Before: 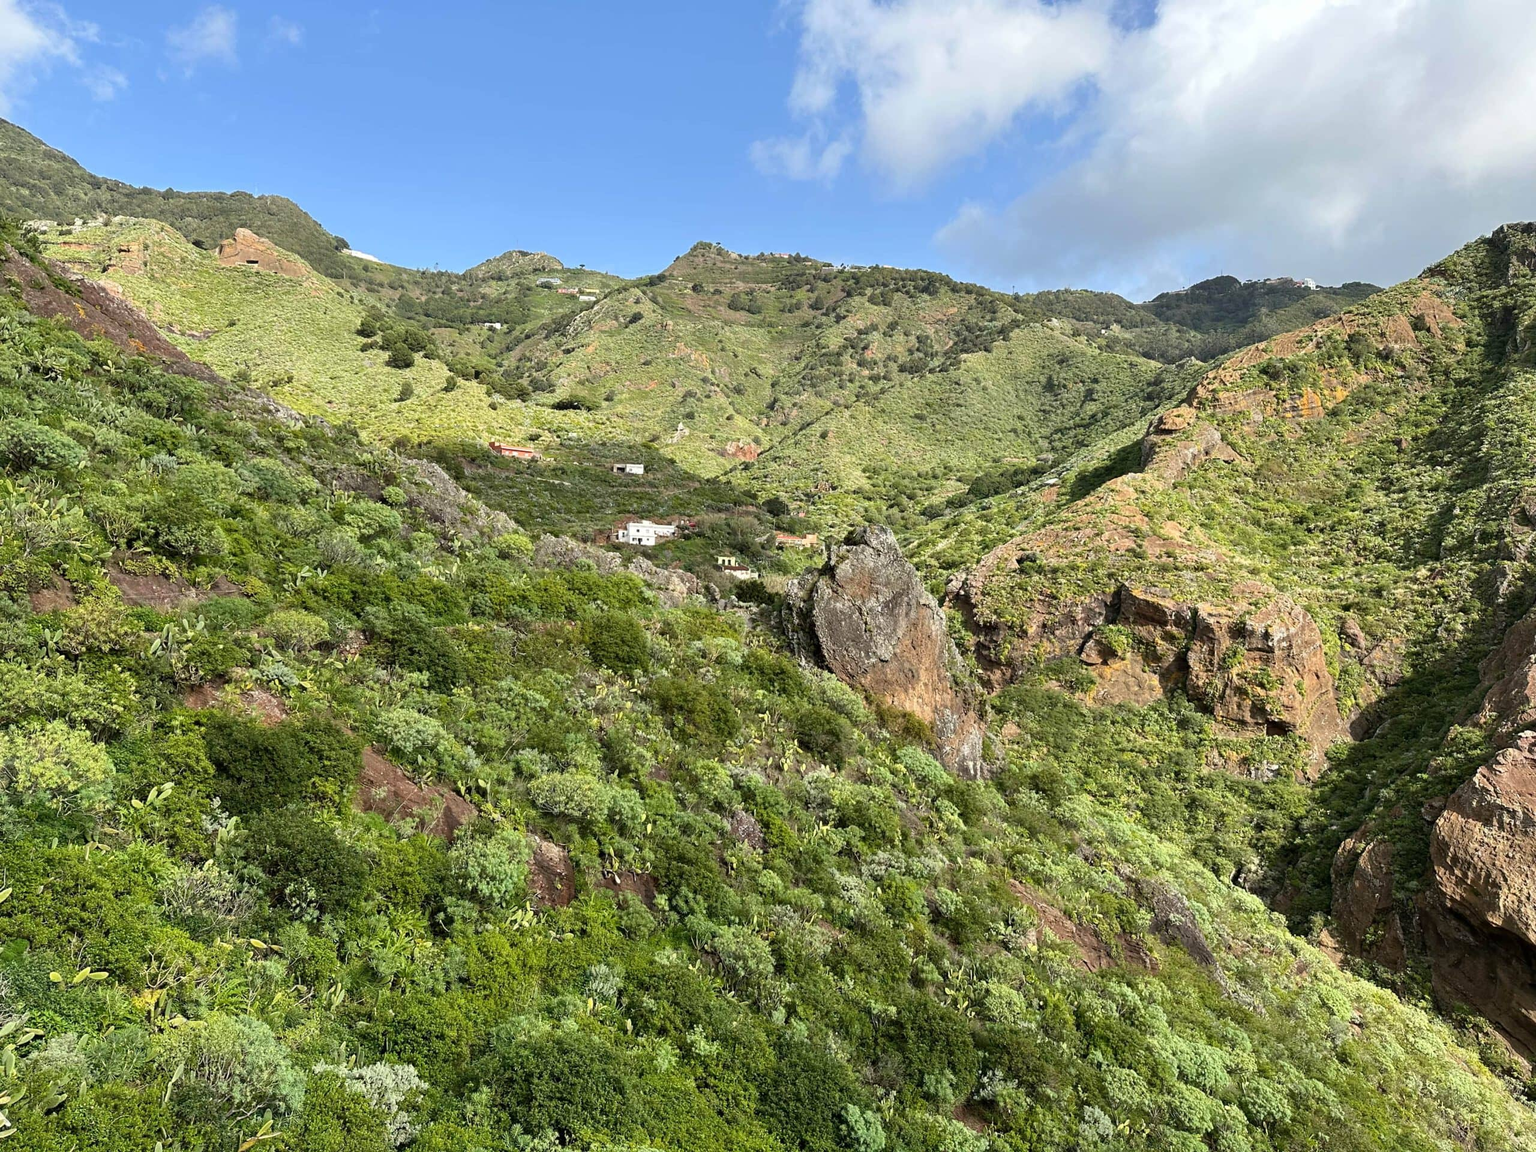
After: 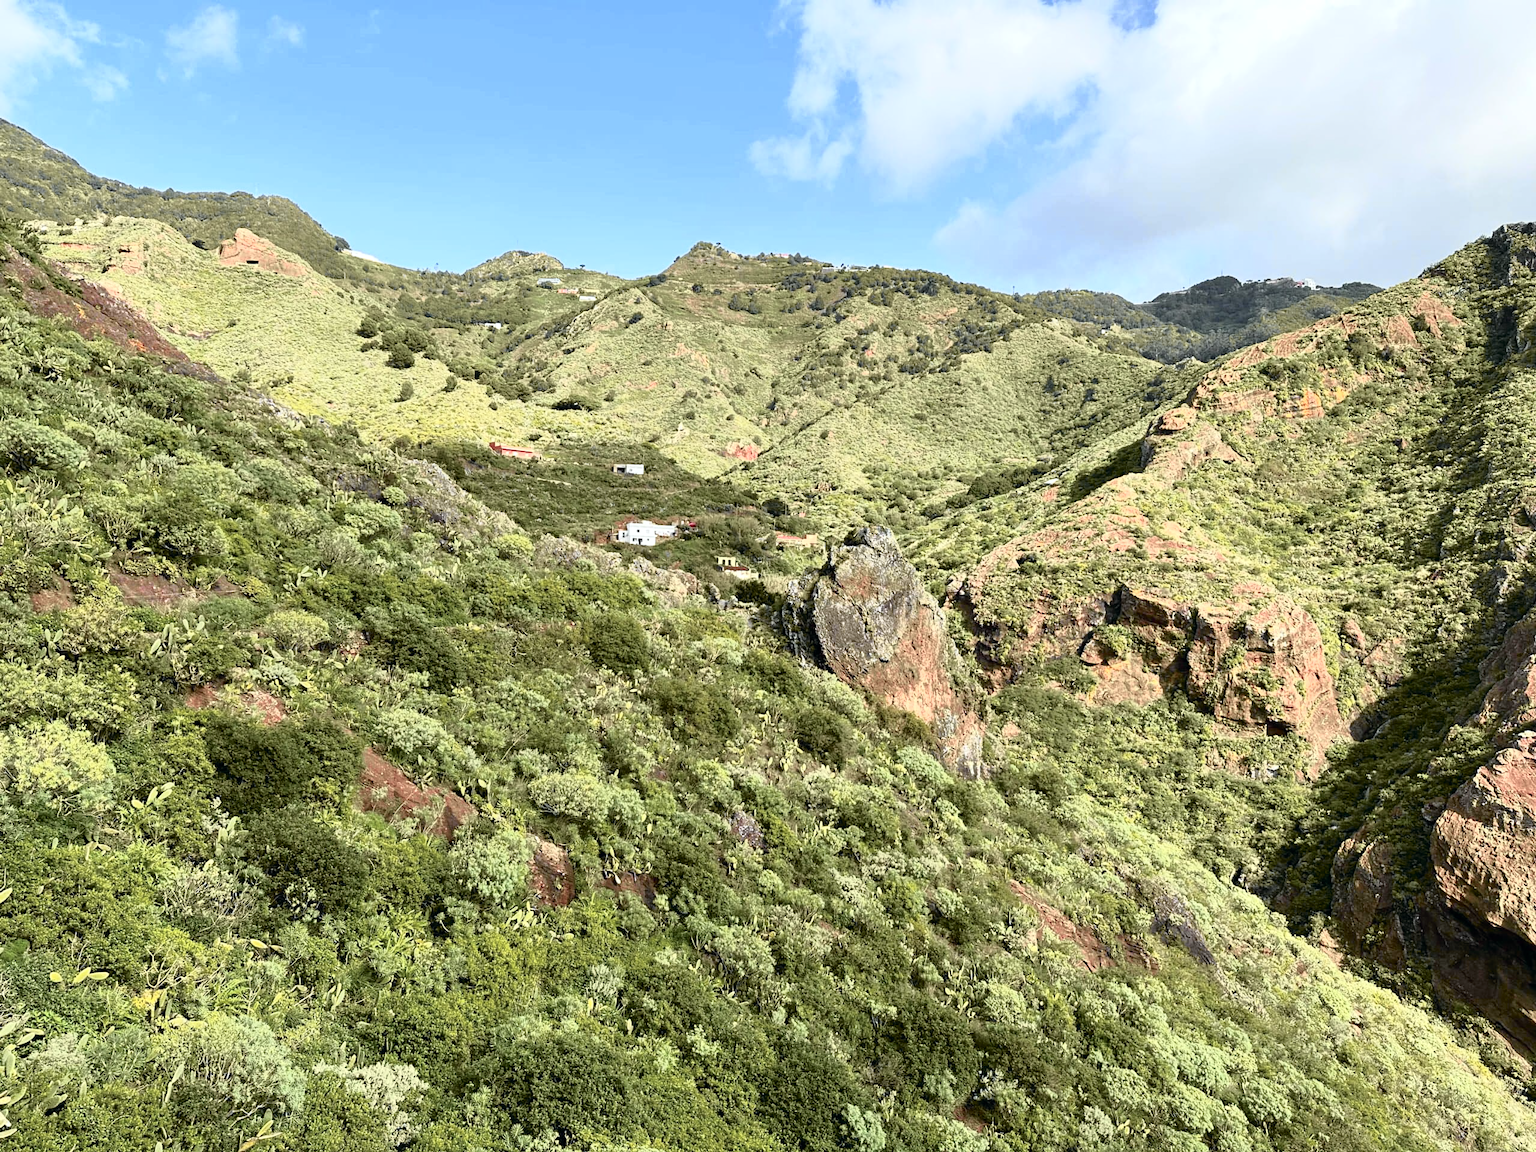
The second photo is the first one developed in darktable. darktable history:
tone curve: curves: ch0 [(0, 0) (0.105, 0.068) (0.195, 0.162) (0.283, 0.283) (0.384, 0.404) (0.485, 0.531) (0.638, 0.681) (0.795, 0.879) (1, 0.977)]; ch1 [(0, 0) (0.161, 0.092) (0.35, 0.33) (0.379, 0.401) (0.456, 0.469) (0.504, 0.498) (0.53, 0.532) (0.58, 0.619) (0.635, 0.671) (1, 1)]; ch2 [(0, 0) (0.371, 0.362) (0.437, 0.437) (0.483, 0.484) (0.53, 0.515) (0.56, 0.58) (0.622, 0.606) (1, 1)], color space Lab, independent channels, preserve colors none
exposure: exposure 0.258 EV, compensate highlight preservation false
